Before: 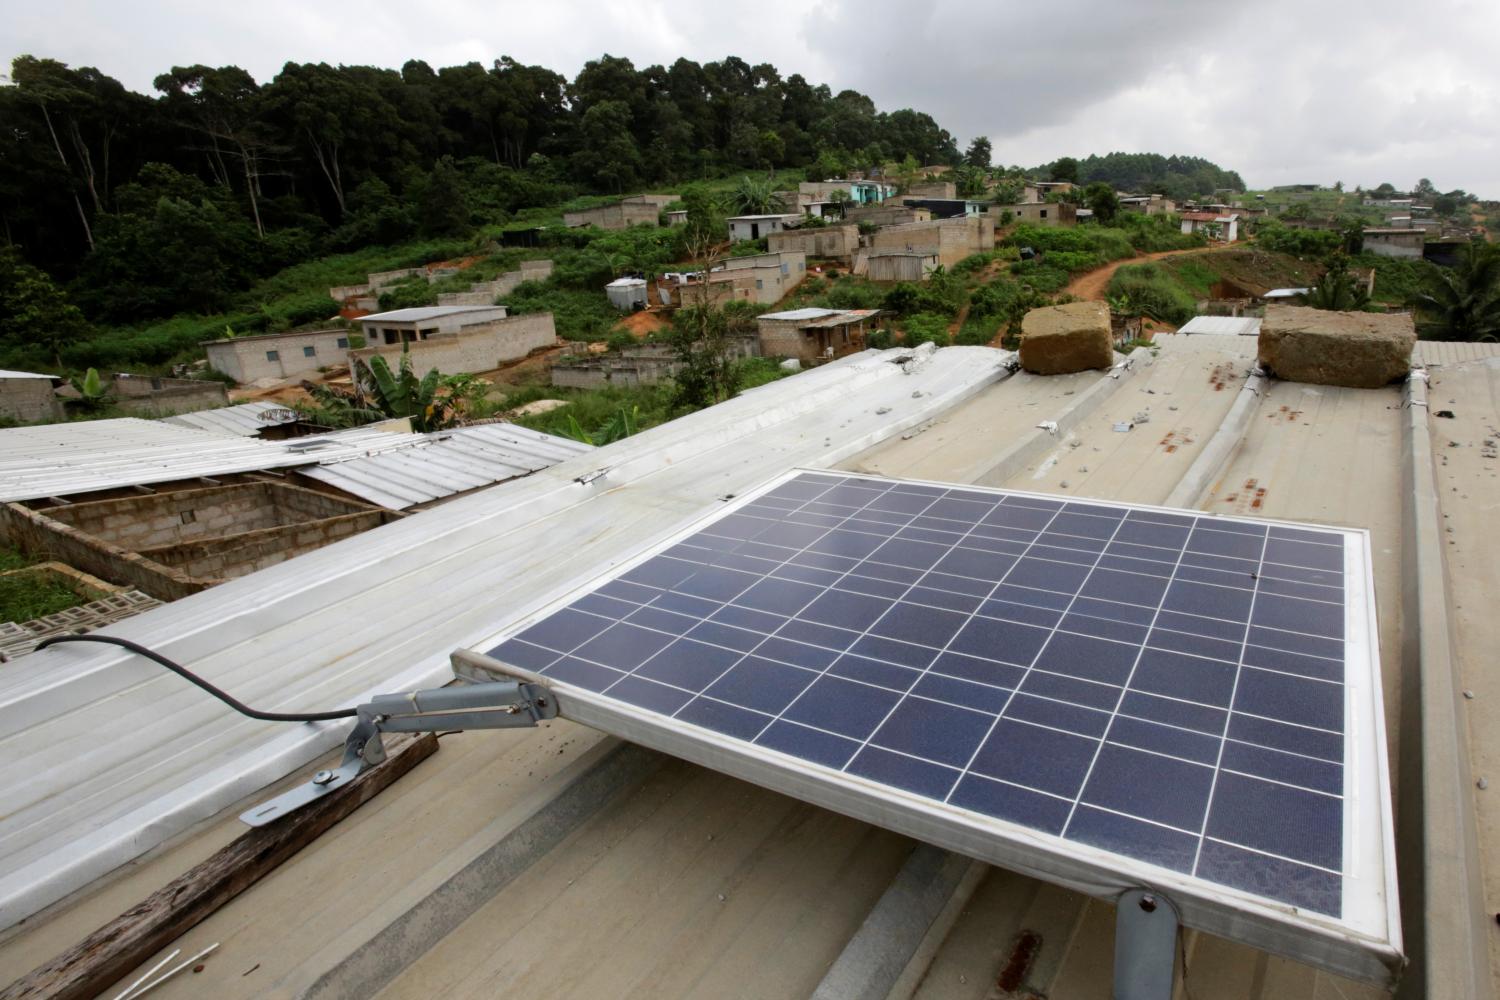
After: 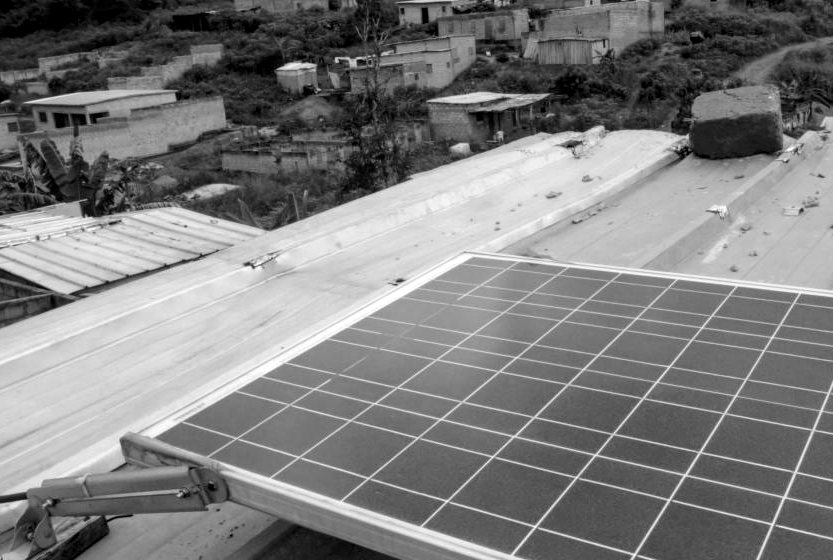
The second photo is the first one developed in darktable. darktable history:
local contrast: detail 130%
crop and rotate: left 22.019%, top 21.673%, right 22.411%, bottom 22.24%
color calibration: output gray [0.253, 0.26, 0.487, 0], illuminant as shot in camera, x 0.366, y 0.379, temperature 4425.83 K
